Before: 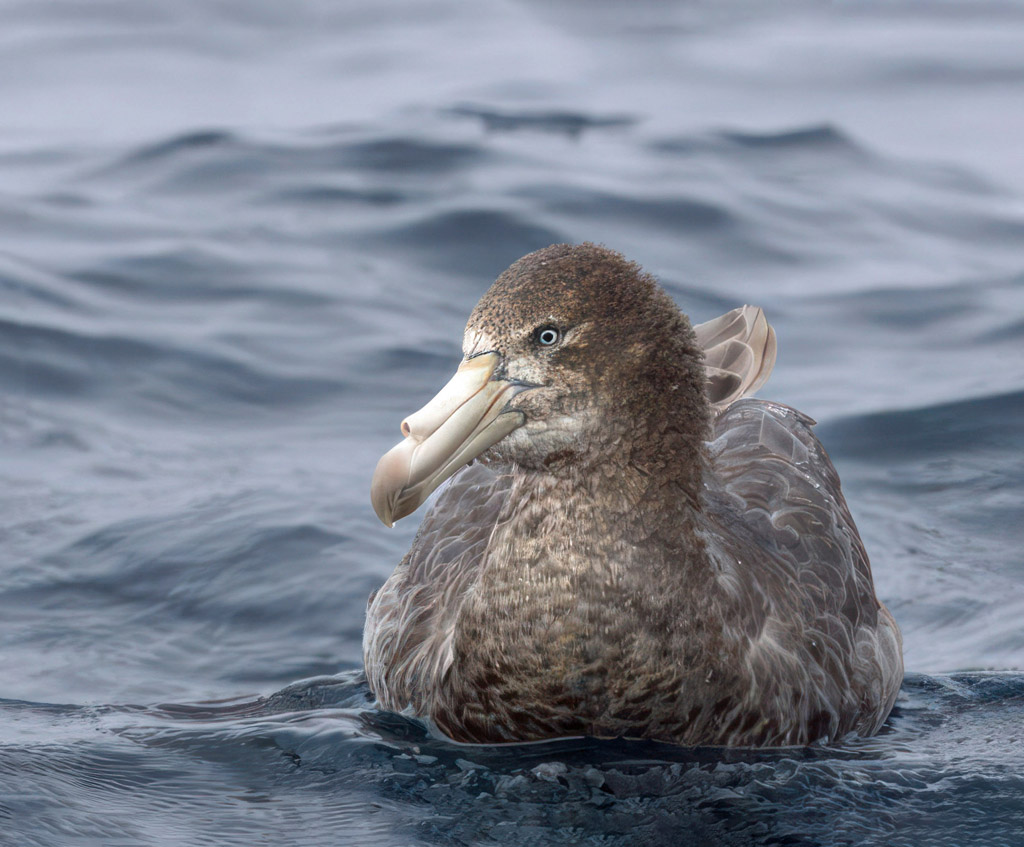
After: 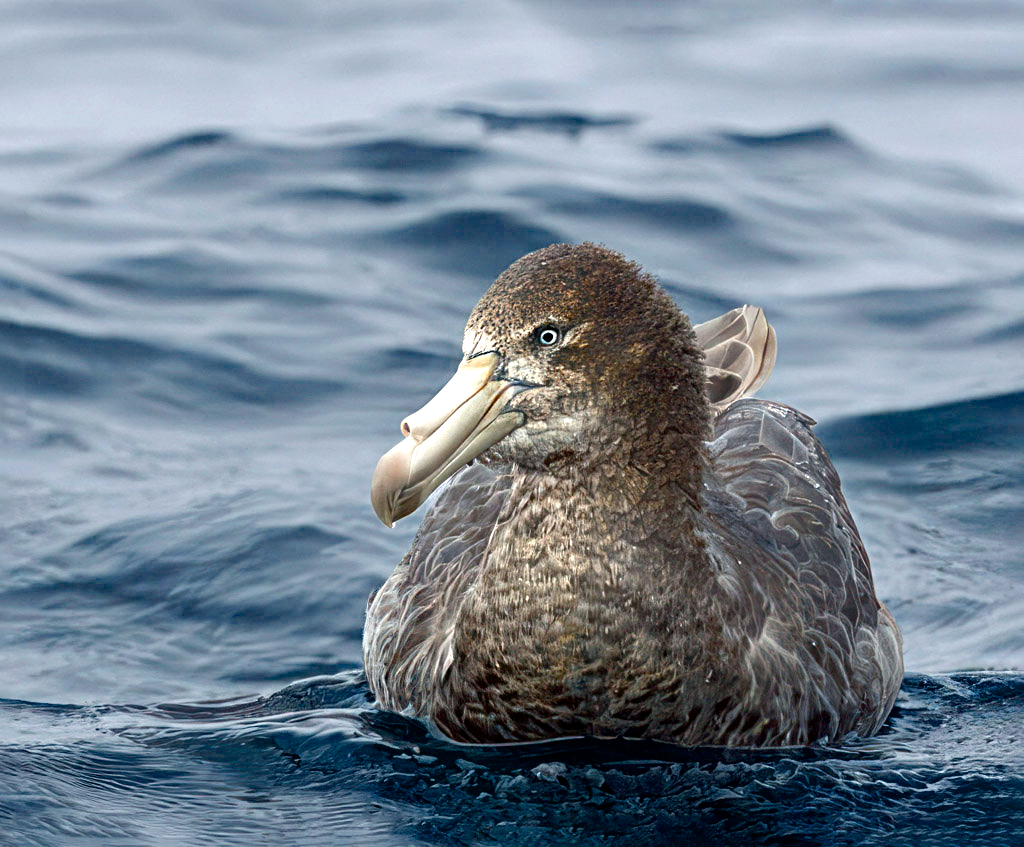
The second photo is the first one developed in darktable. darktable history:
tone equalizer: edges refinement/feathering 500, mask exposure compensation -1.57 EV, preserve details no
sharpen: radius 3.965
color balance rgb: power › chroma 0.519%, power › hue 214.85°, highlights gain › luminance 7.251%, highlights gain › chroma 1.902%, highlights gain › hue 92.51°, linear chroma grading › global chroma 3.982%, perceptual saturation grading › global saturation 34.739%, perceptual saturation grading › highlights -29.813%, perceptual saturation grading › shadows 34.715%, global vibrance 6.675%, contrast 12.317%, saturation formula JzAzBz (2021)
